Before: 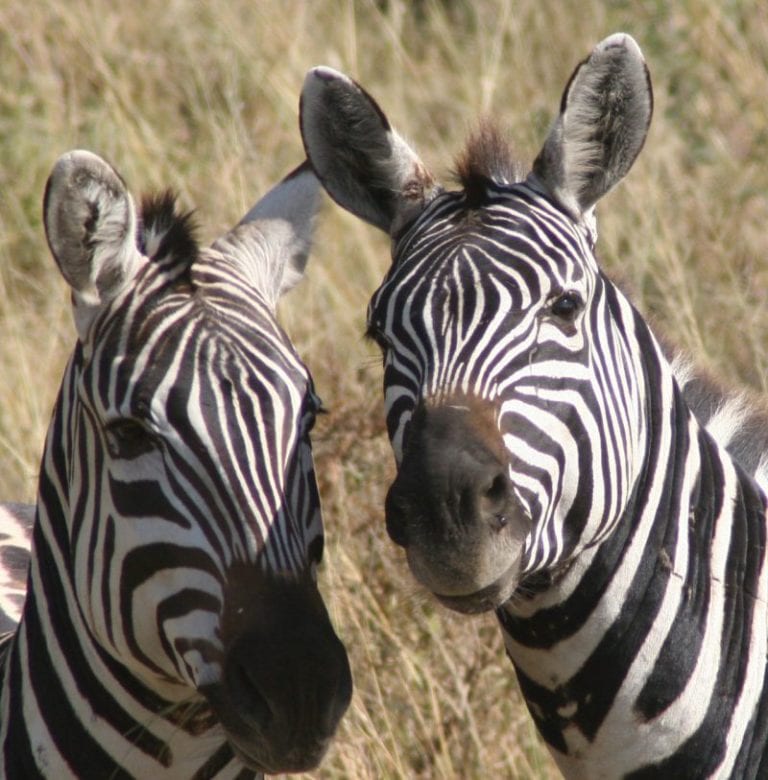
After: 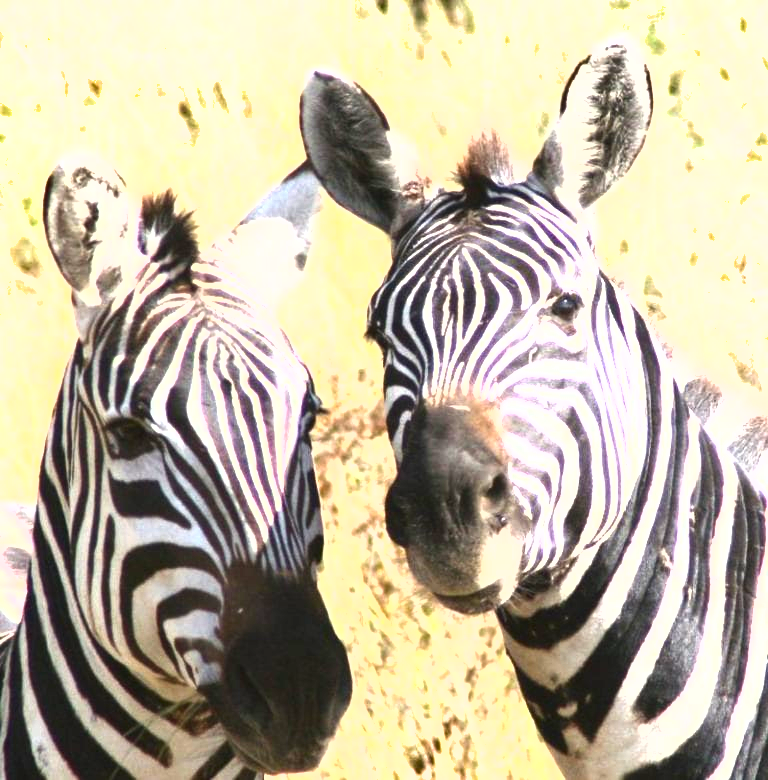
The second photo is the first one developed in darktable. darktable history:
exposure: exposure 2.049 EV, compensate exposure bias true, compensate highlight preservation false
contrast brightness saturation: brightness -0.198, saturation 0.075
shadows and highlights: radius 46.12, white point adjustment 6.81, compress 79.55%, soften with gaussian
